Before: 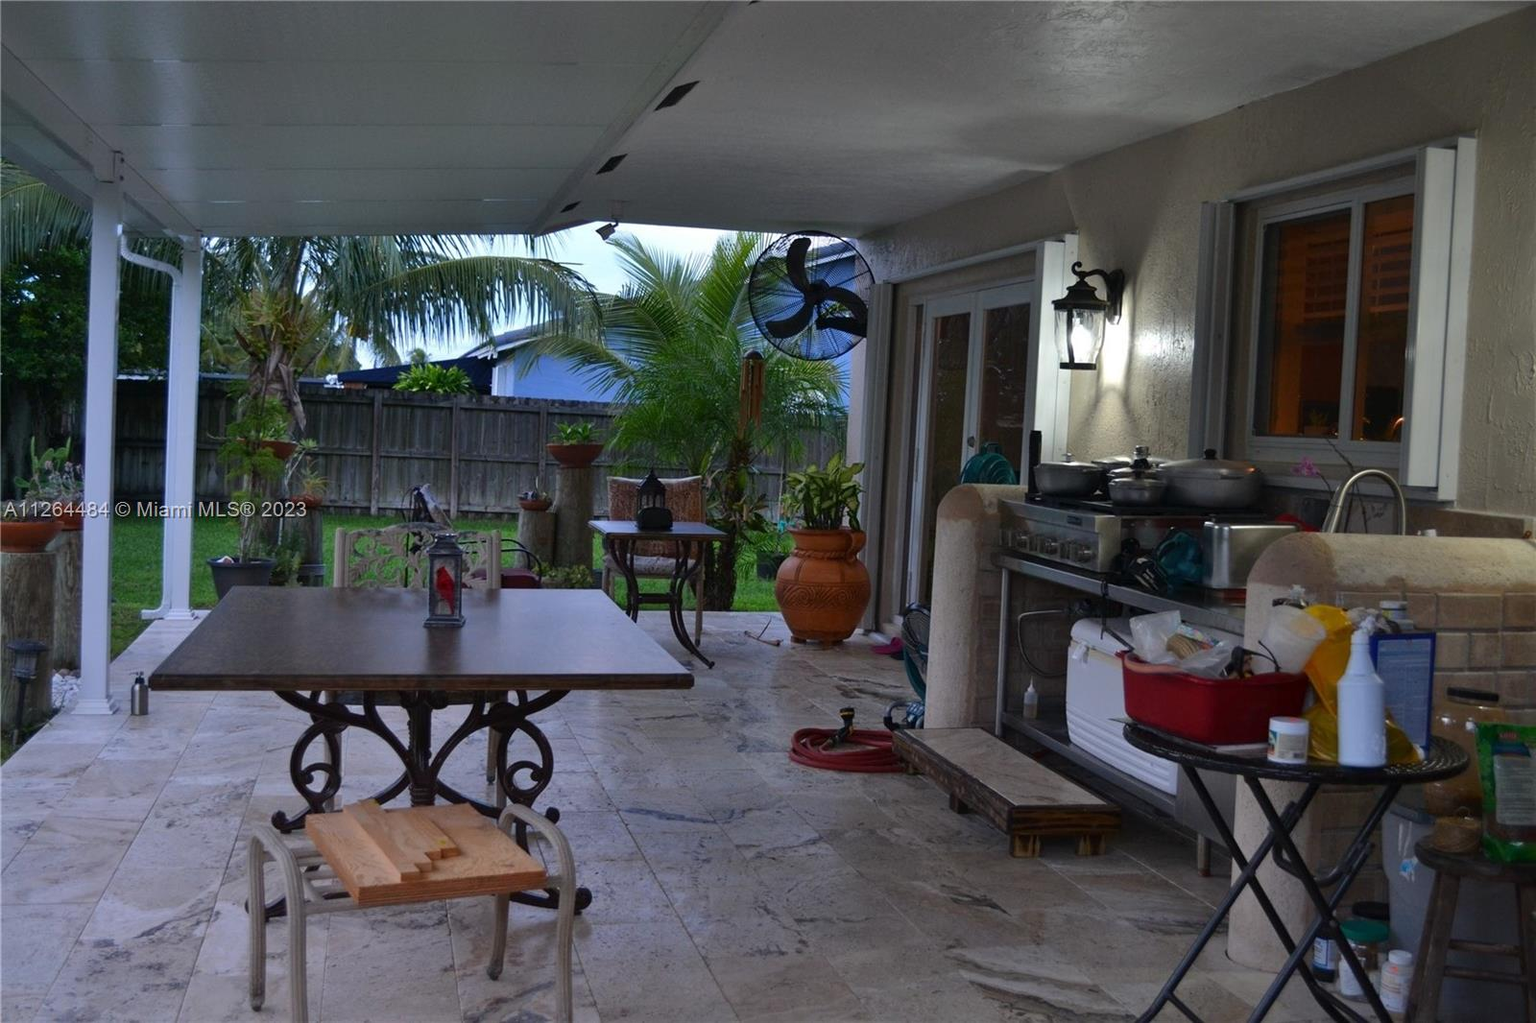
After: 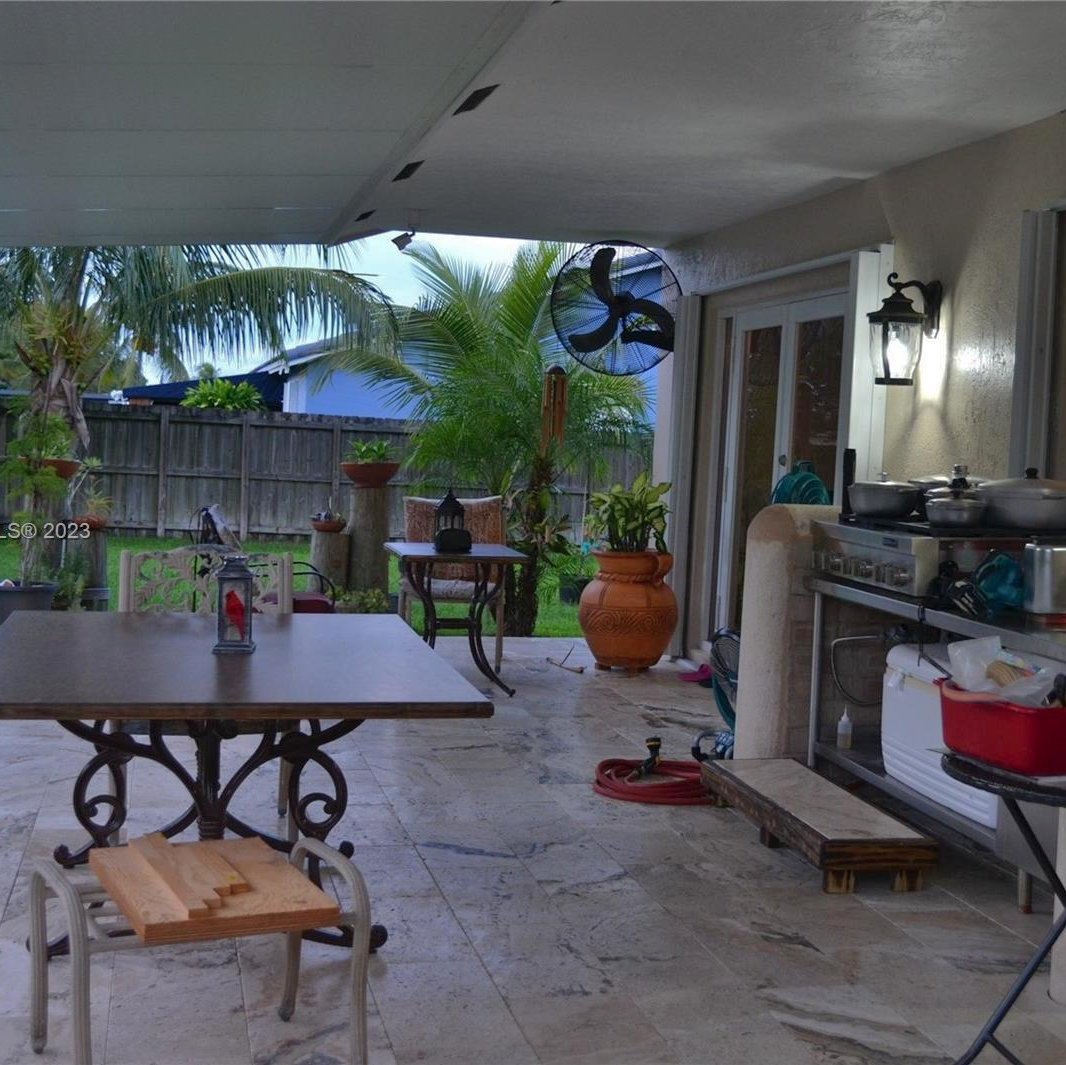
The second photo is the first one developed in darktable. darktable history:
shadows and highlights: on, module defaults
crop and rotate: left 14.359%, right 18.956%
